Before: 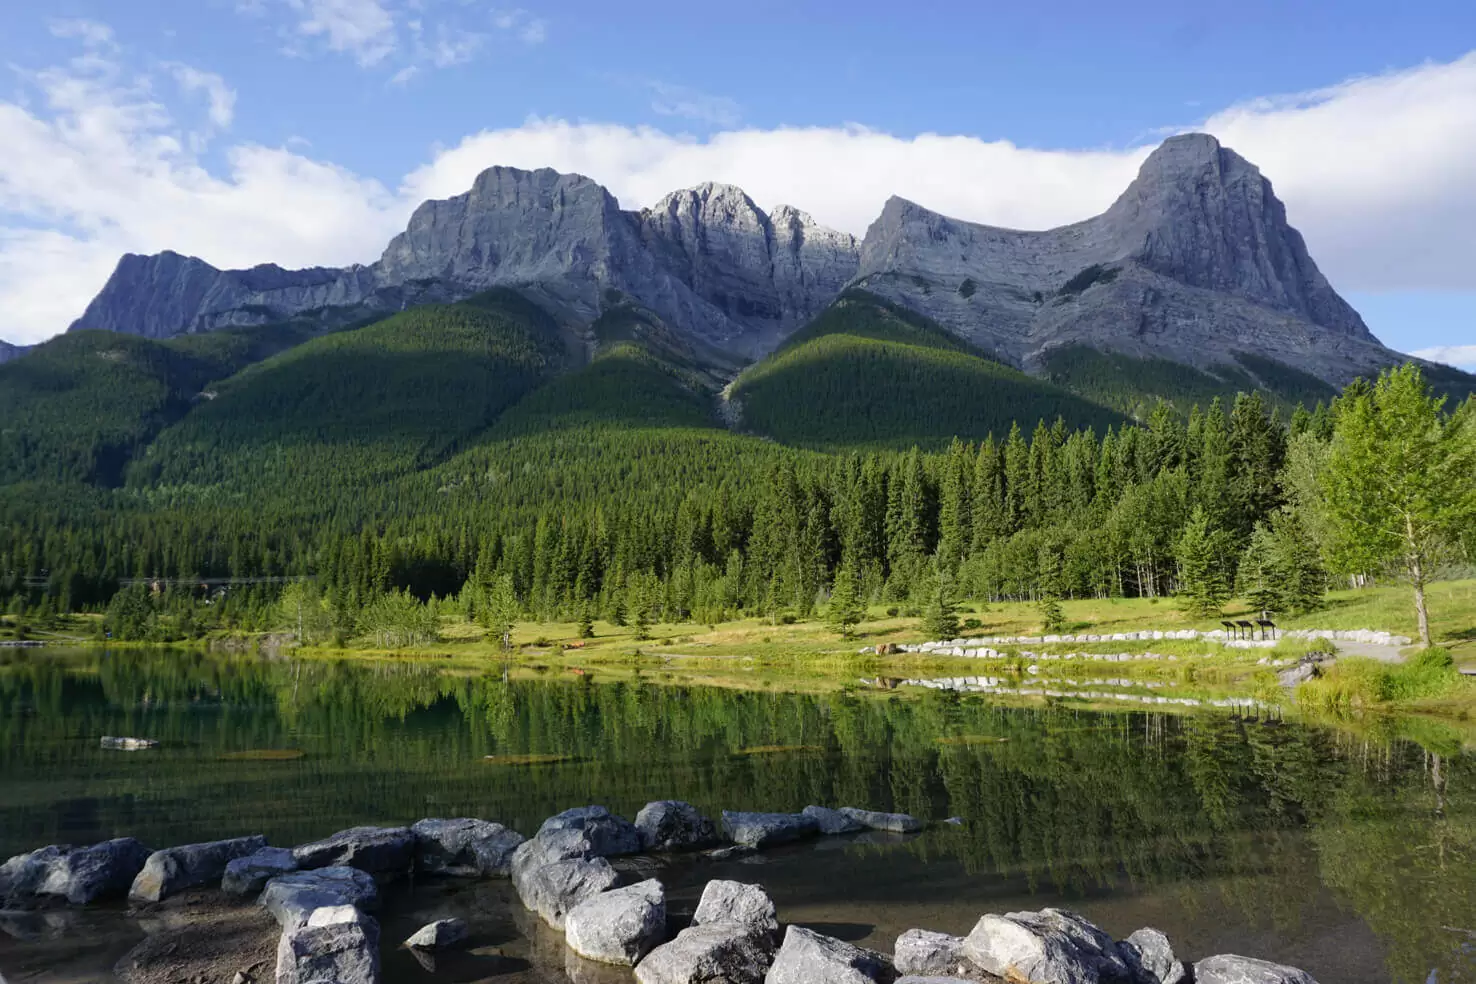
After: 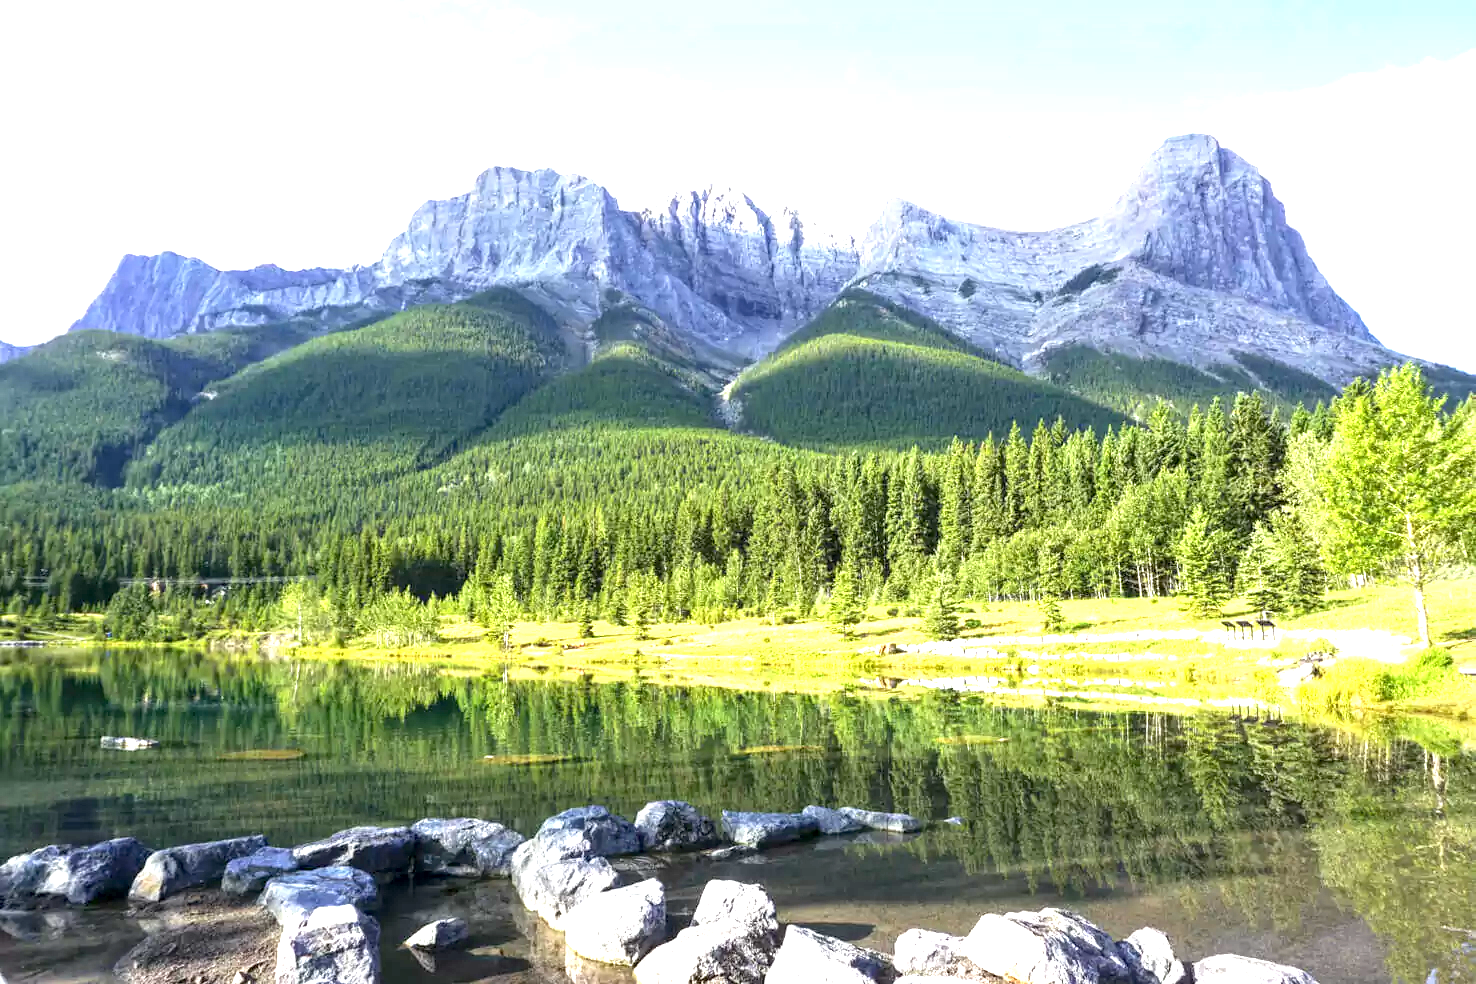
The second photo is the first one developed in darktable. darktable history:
local contrast: on, module defaults
exposure: black level correction 0.001, exposure 2 EV, compensate highlight preservation false
